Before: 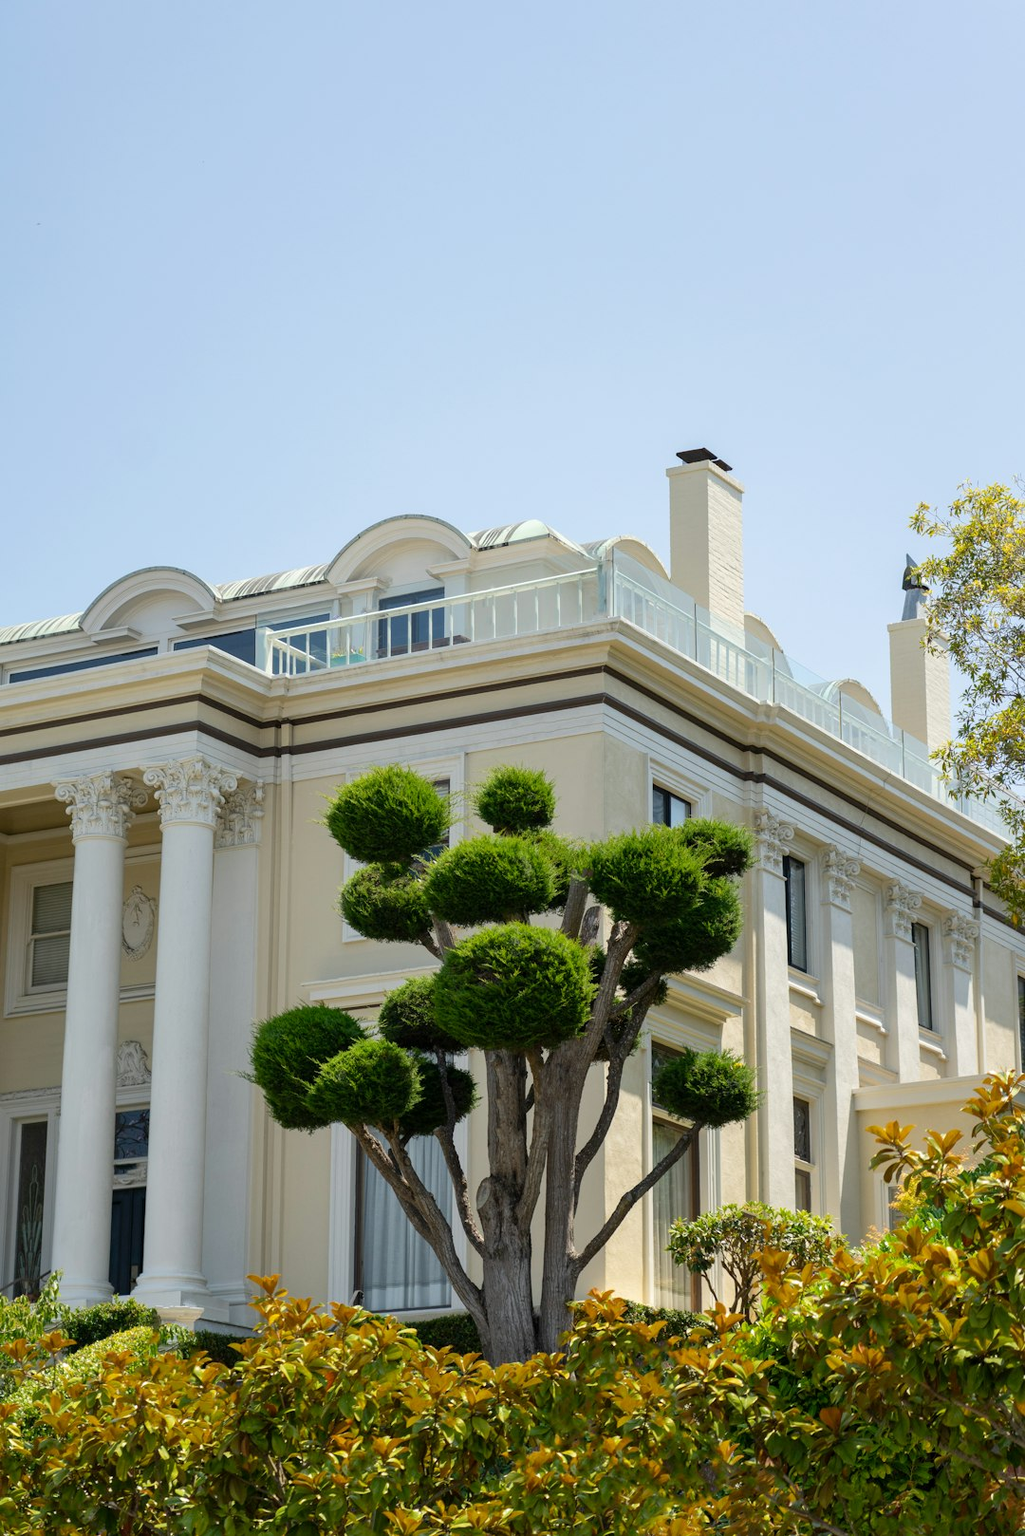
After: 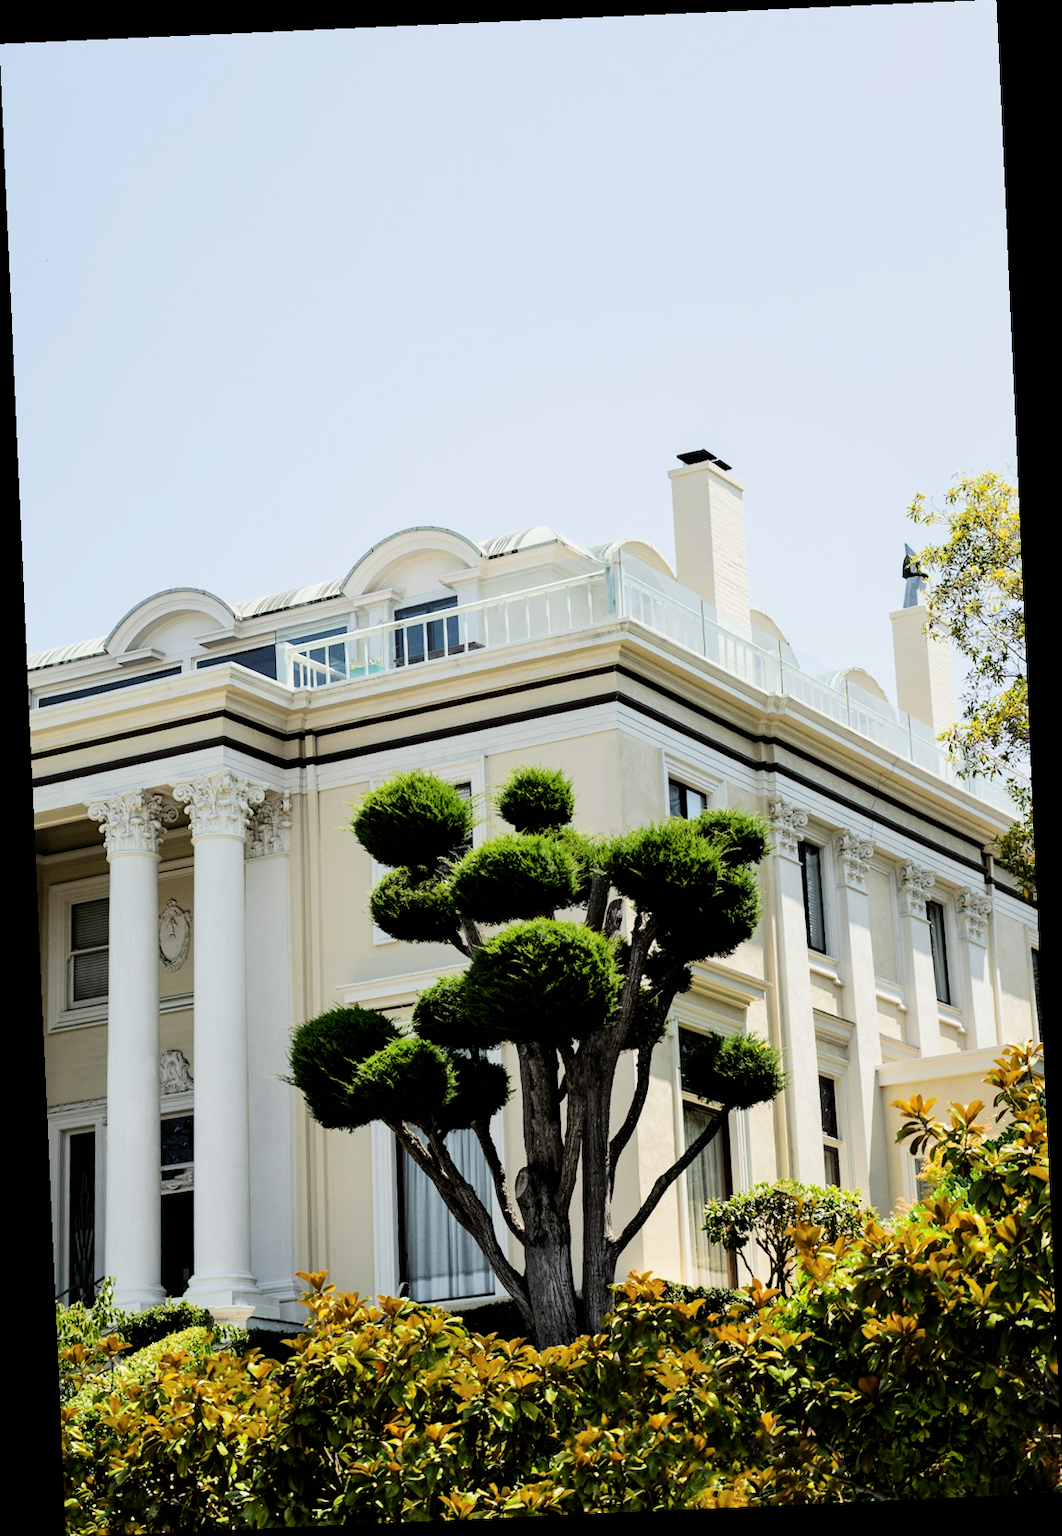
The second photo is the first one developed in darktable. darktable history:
rotate and perspective: rotation -2.56°, automatic cropping off
white balance: emerald 1
filmic rgb: black relative exposure -5 EV, hardness 2.88, contrast 1.3, highlights saturation mix -30%
tone equalizer: -8 EV -0.75 EV, -7 EV -0.7 EV, -6 EV -0.6 EV, -5 EV -0.4 EV, -3 EV 0.4 EV, -2 EV 0.6 EV, -1 EV 0.7 EV, +0 EV 0.75 EV, edges refinement/feathering 500, mask exposure compensation -1.57 EV, preserve details no
